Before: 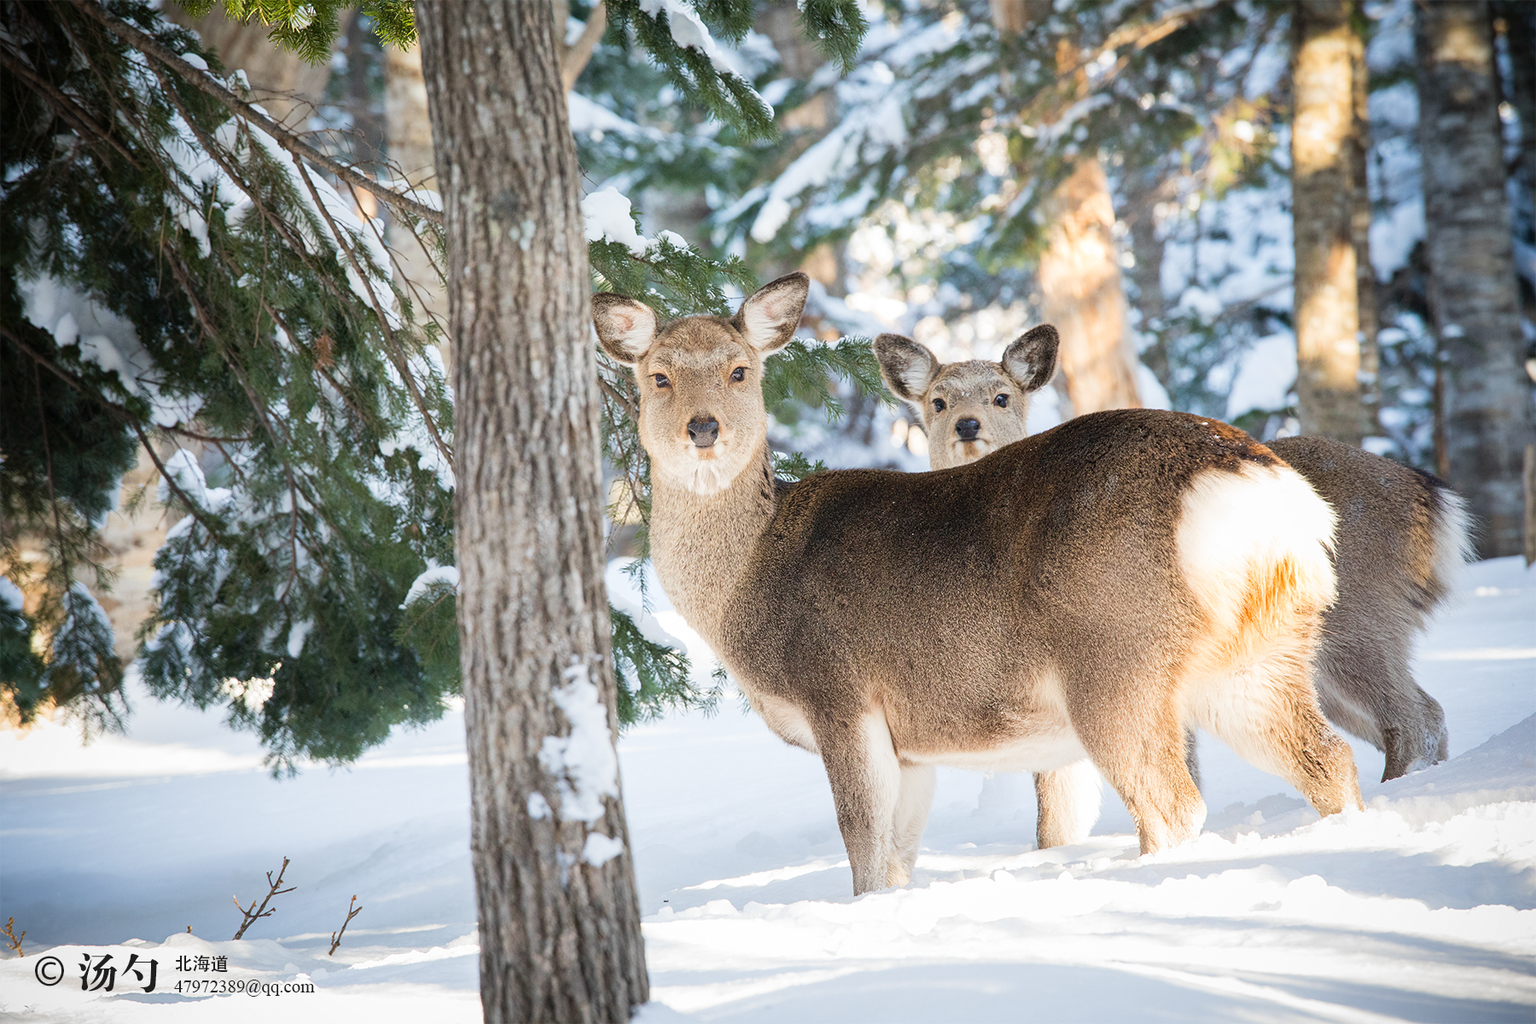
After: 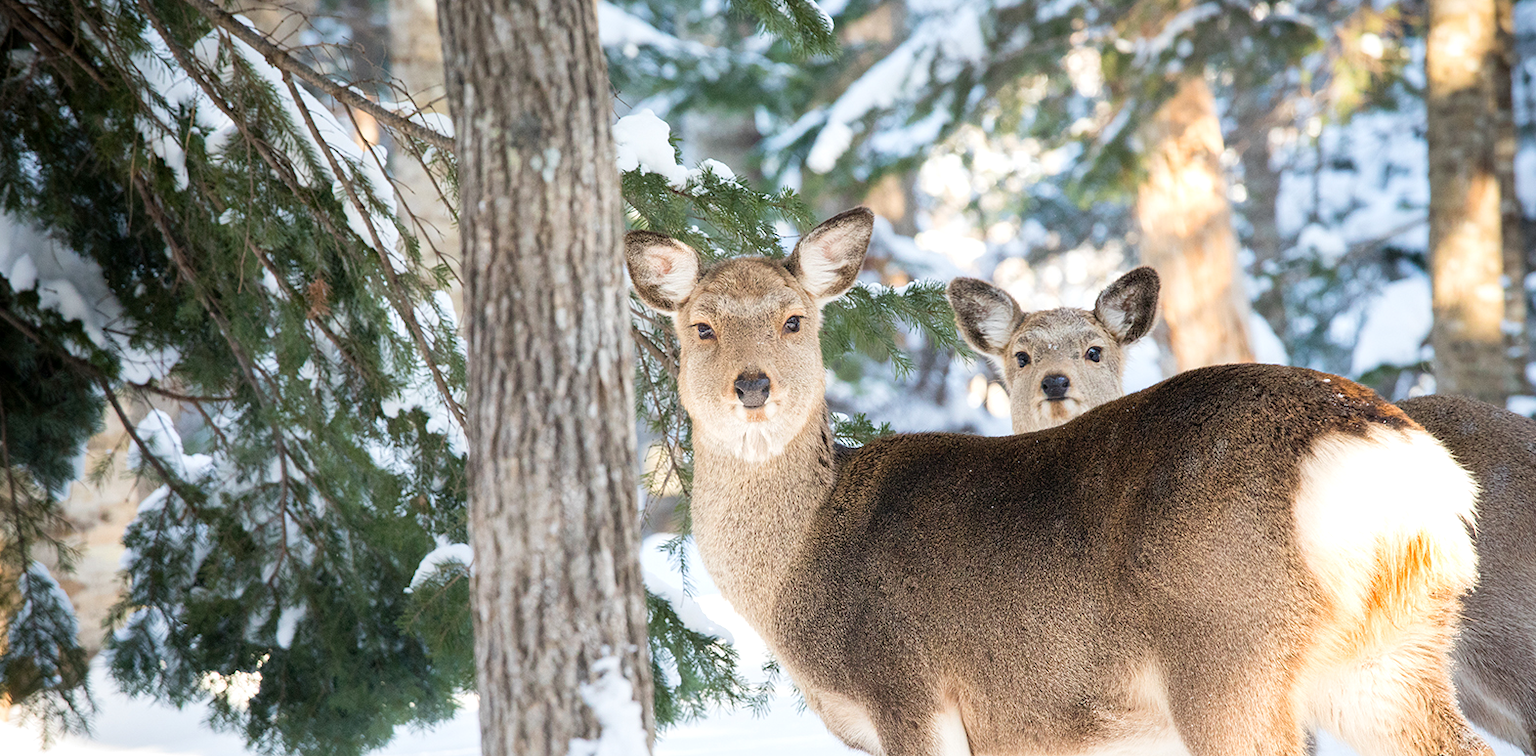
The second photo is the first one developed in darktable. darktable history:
crop: left 3.015%, top 8.969%, right 9.647%, bottom 26.457%
exposure: black level correction 0.002, exposure 0.15 EV, compensate highlight preservation false
